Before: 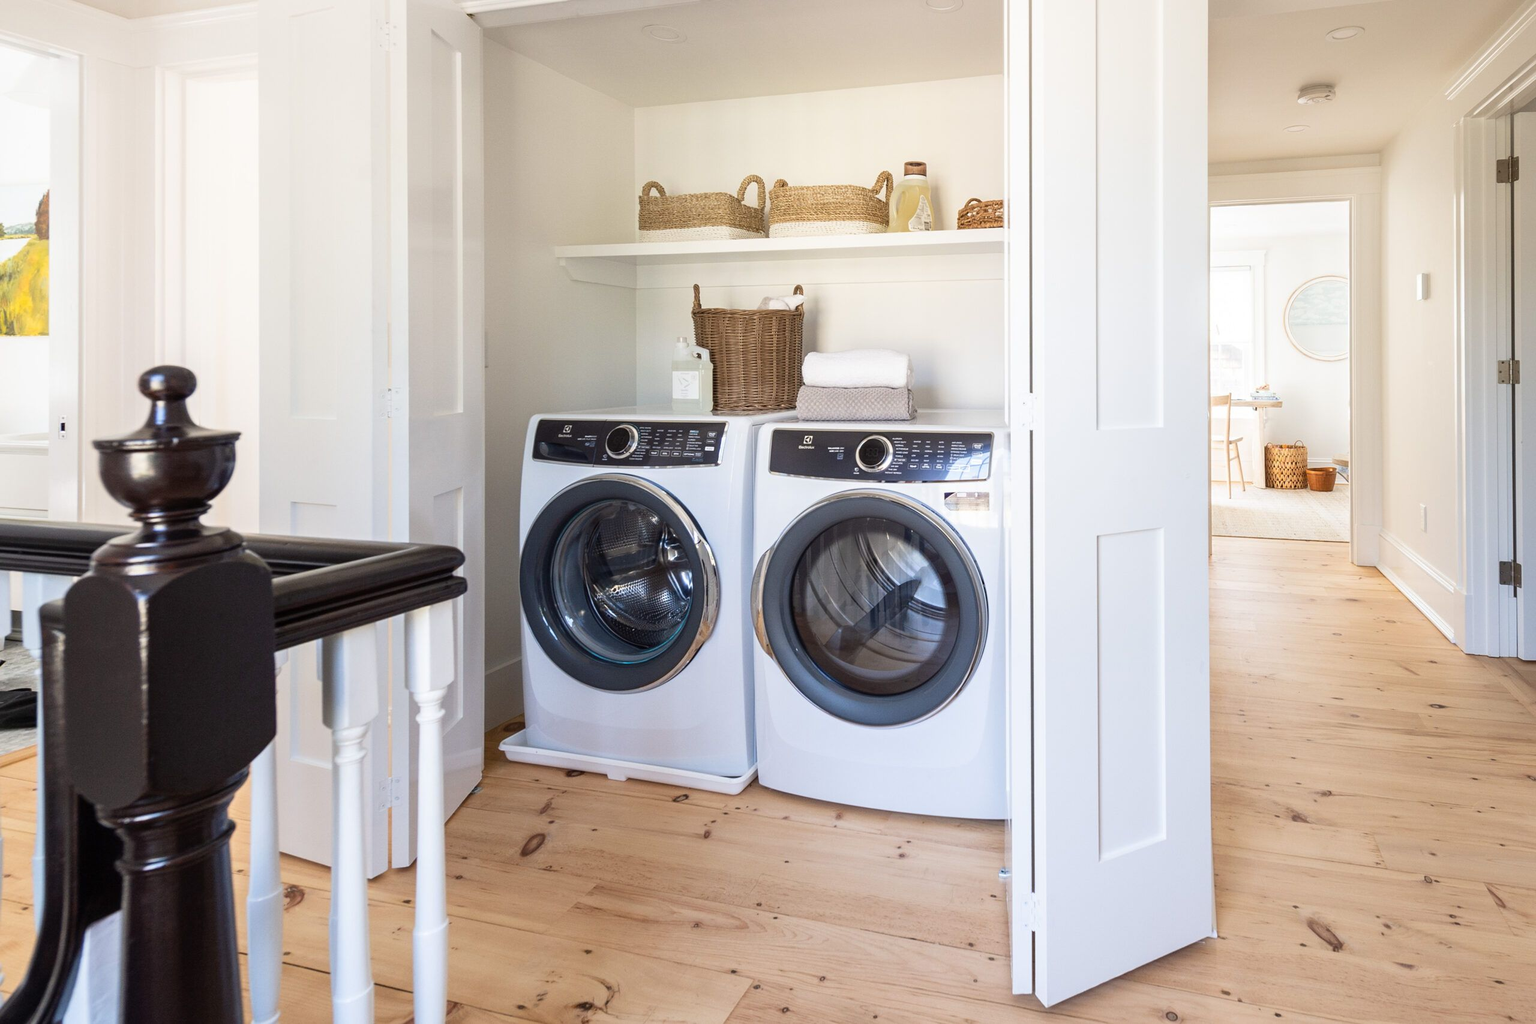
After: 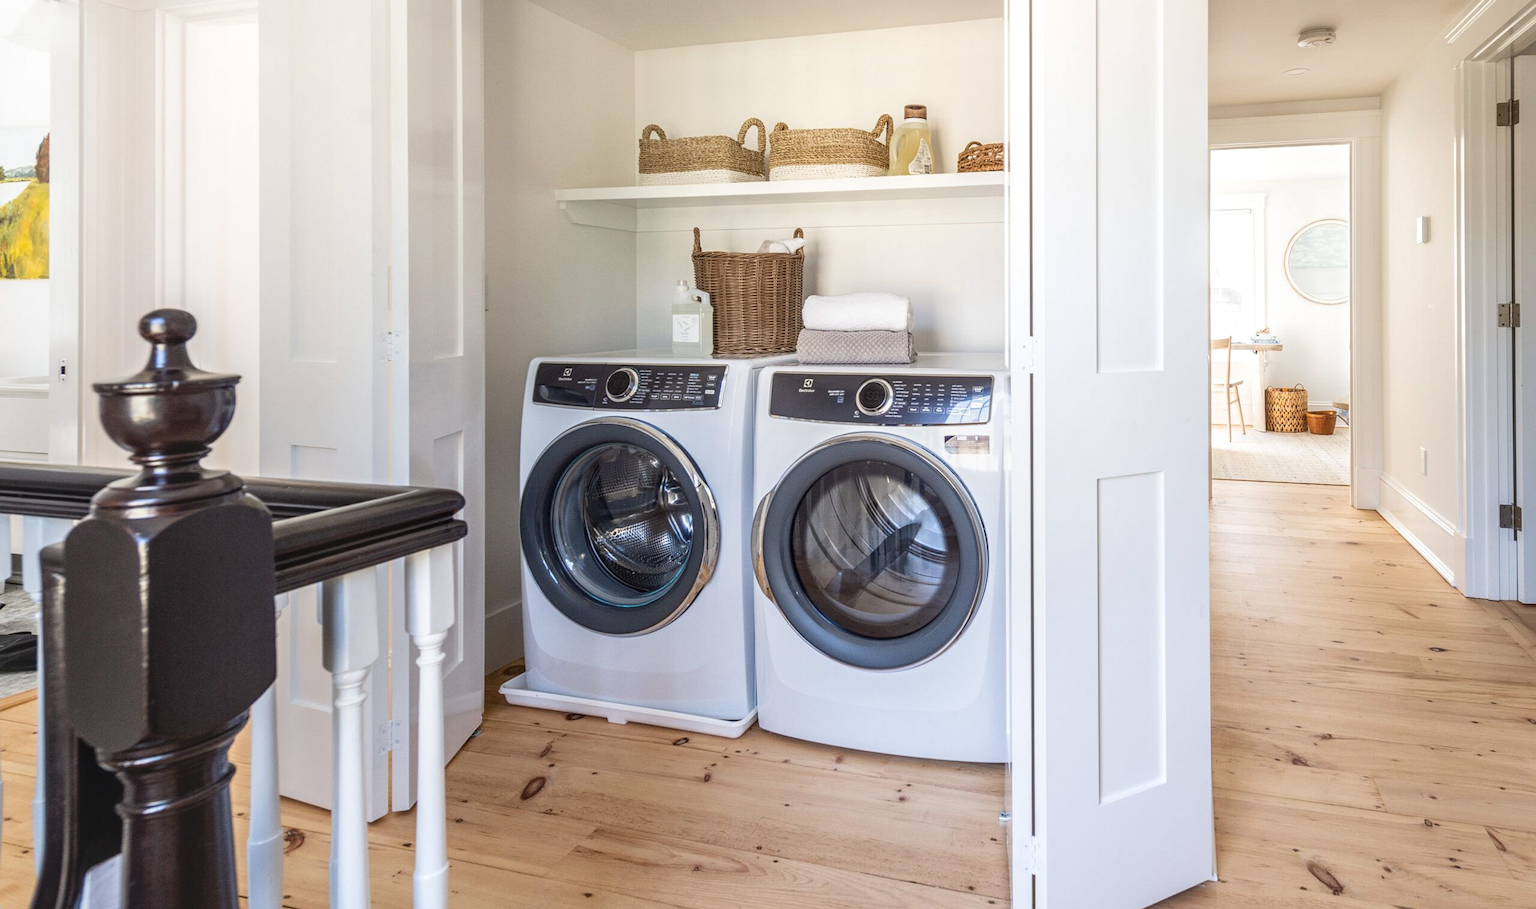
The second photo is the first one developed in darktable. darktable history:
crop and rotate: top 5.609%, bottom 5.609%
local contrast: highlights 0%, shadows 0%, detail 133%
